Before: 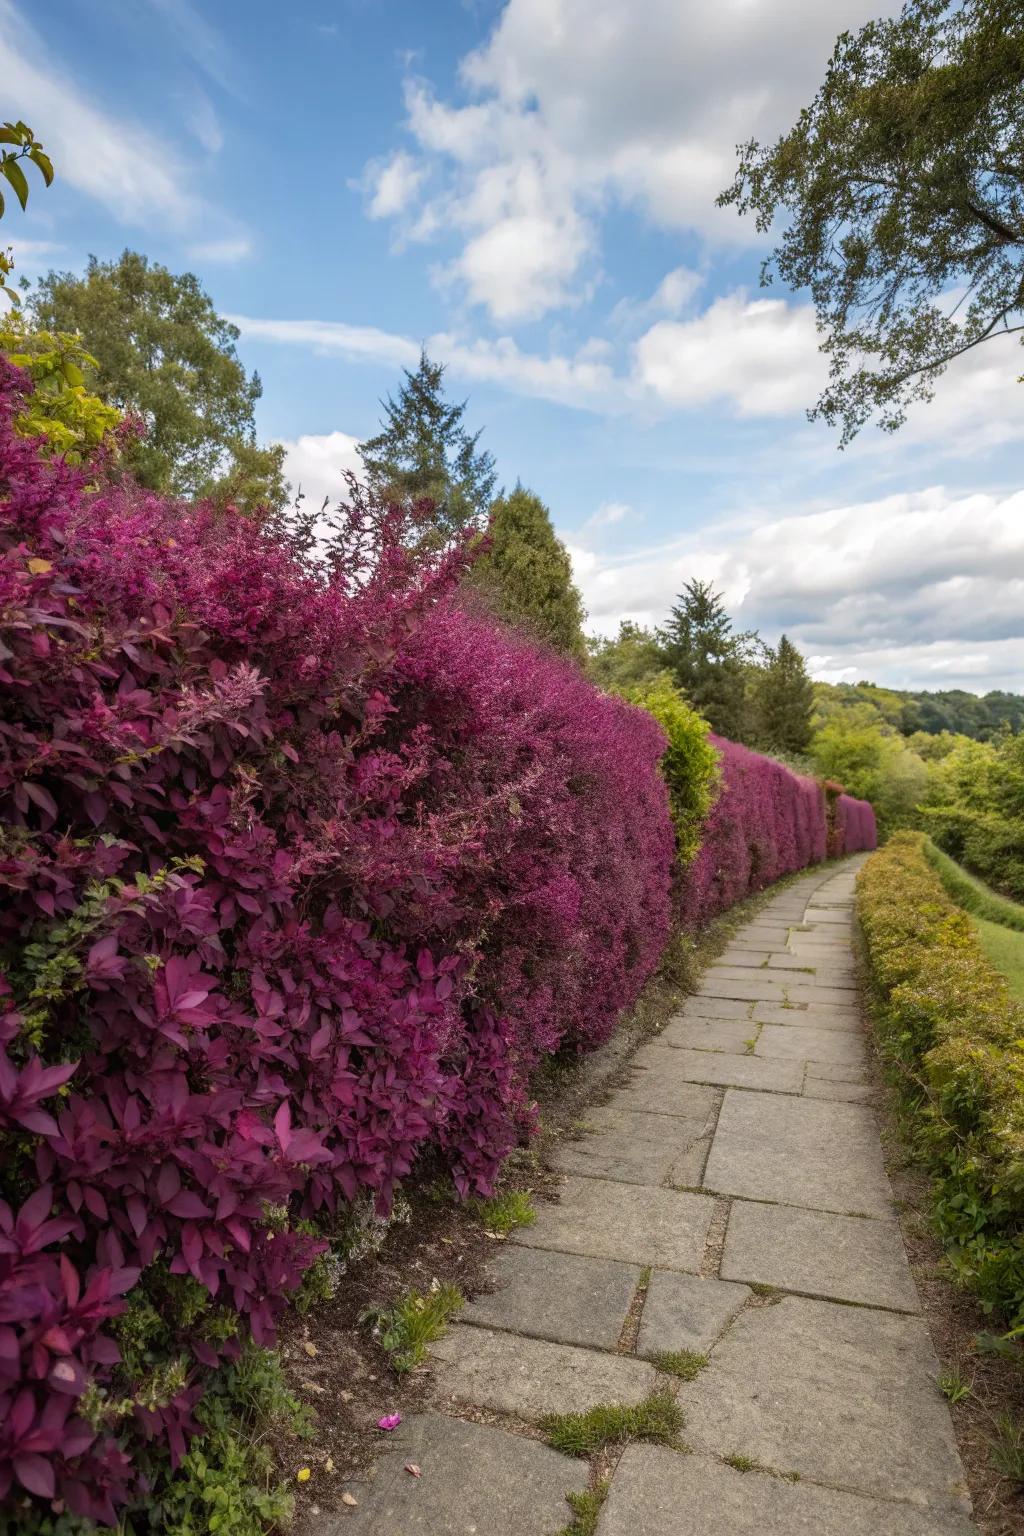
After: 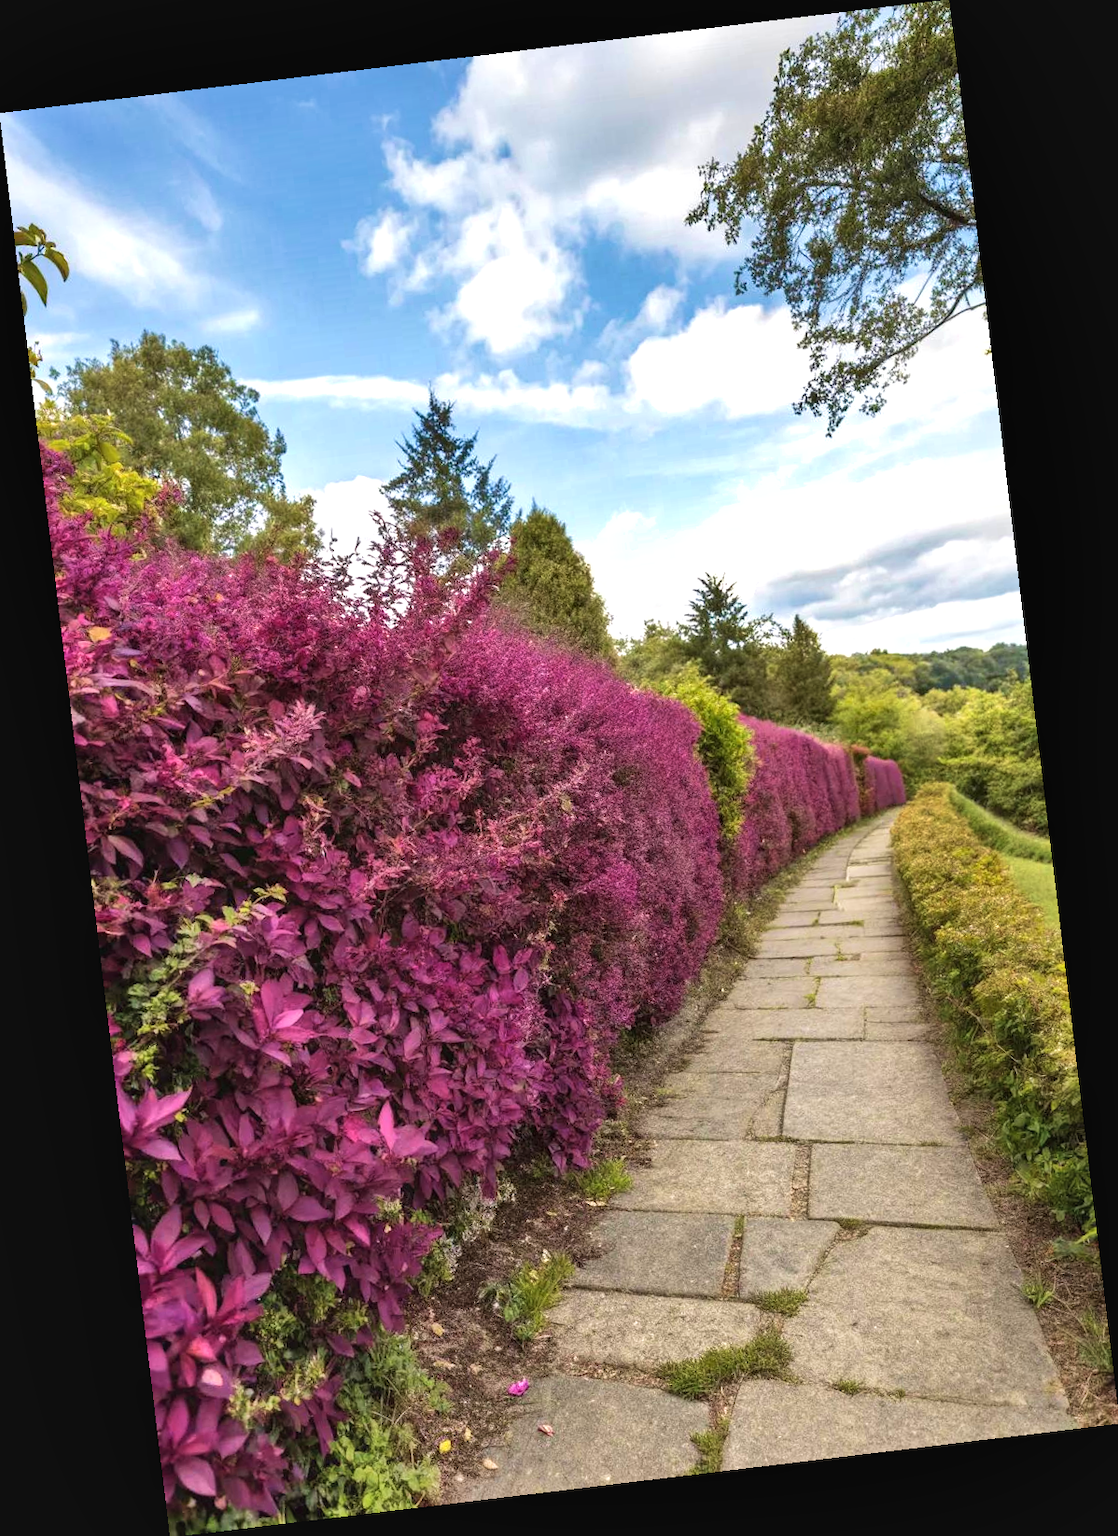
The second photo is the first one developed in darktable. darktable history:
local contrast: highlights 100%, shadows 100%, detail 120%, midtone range 0.2
shadows and highlights: low approximation 0.01, soften with gaussian
rotate and perspective: rotation -6.83°, automatic cropping off
exposure: black level correction -0.002, exposure 0.54 EV, compensate highlight preservation false
velvia: on, module defaults
